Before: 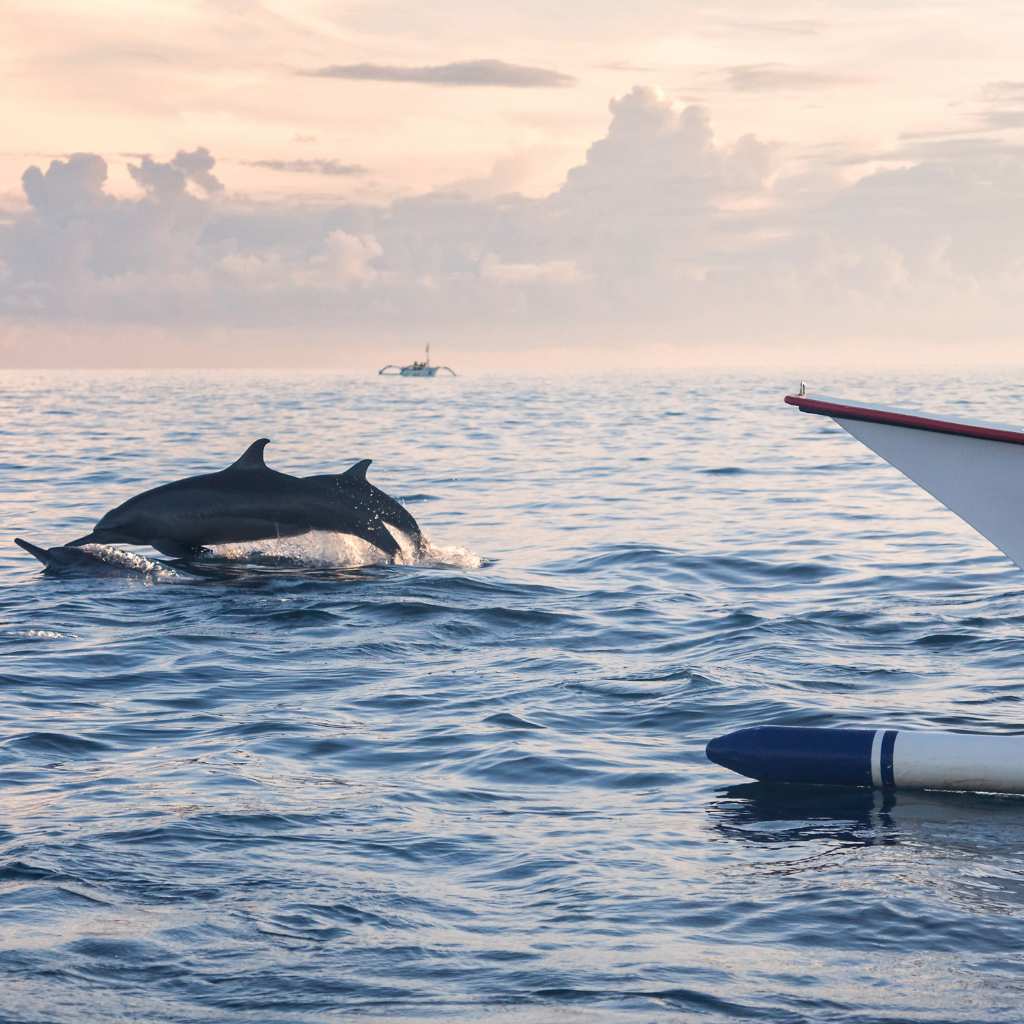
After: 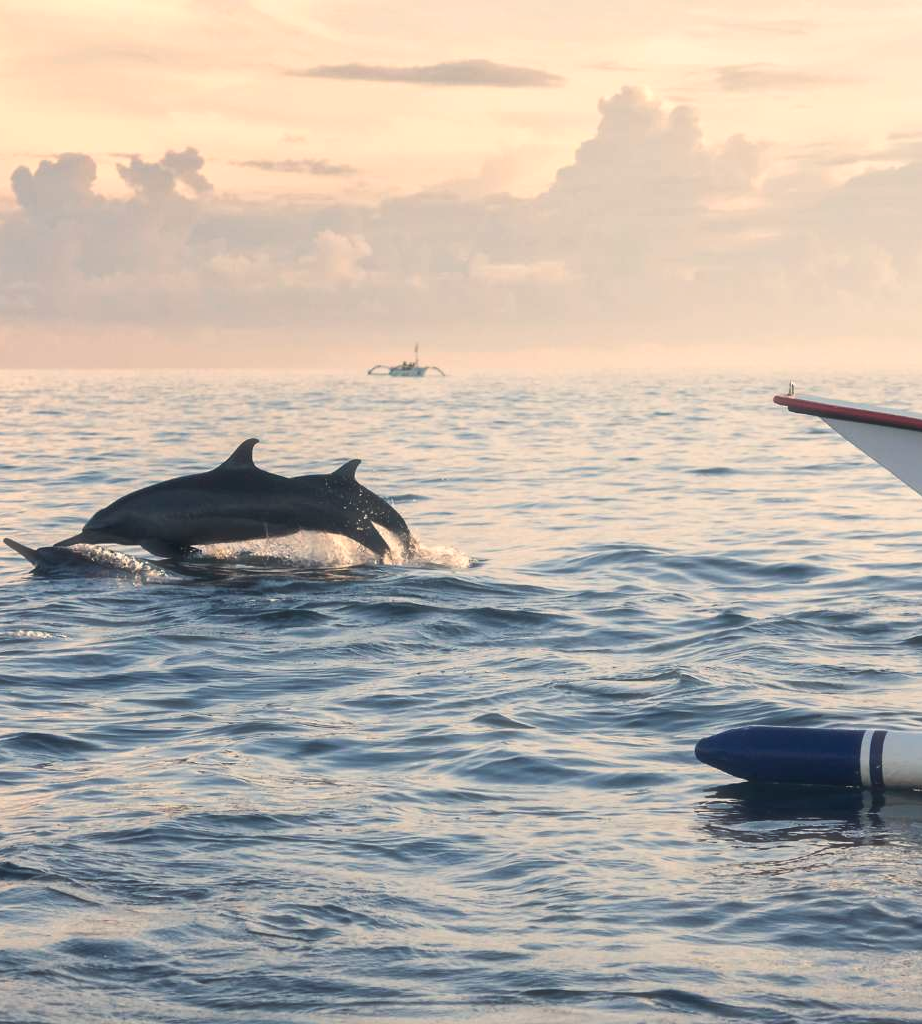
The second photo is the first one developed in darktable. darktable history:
crop and rotate: left 1.088%, right 8.807%
white balance: red 1.045, blue 0.932
haze removal: strength -0.1, adaptive false
